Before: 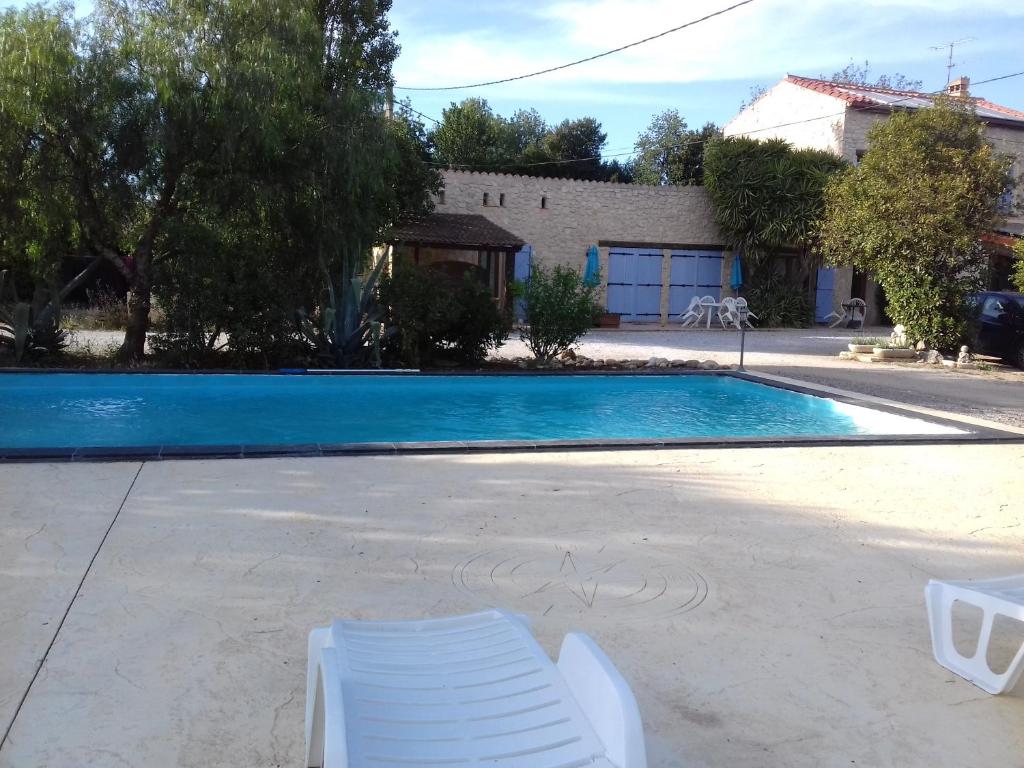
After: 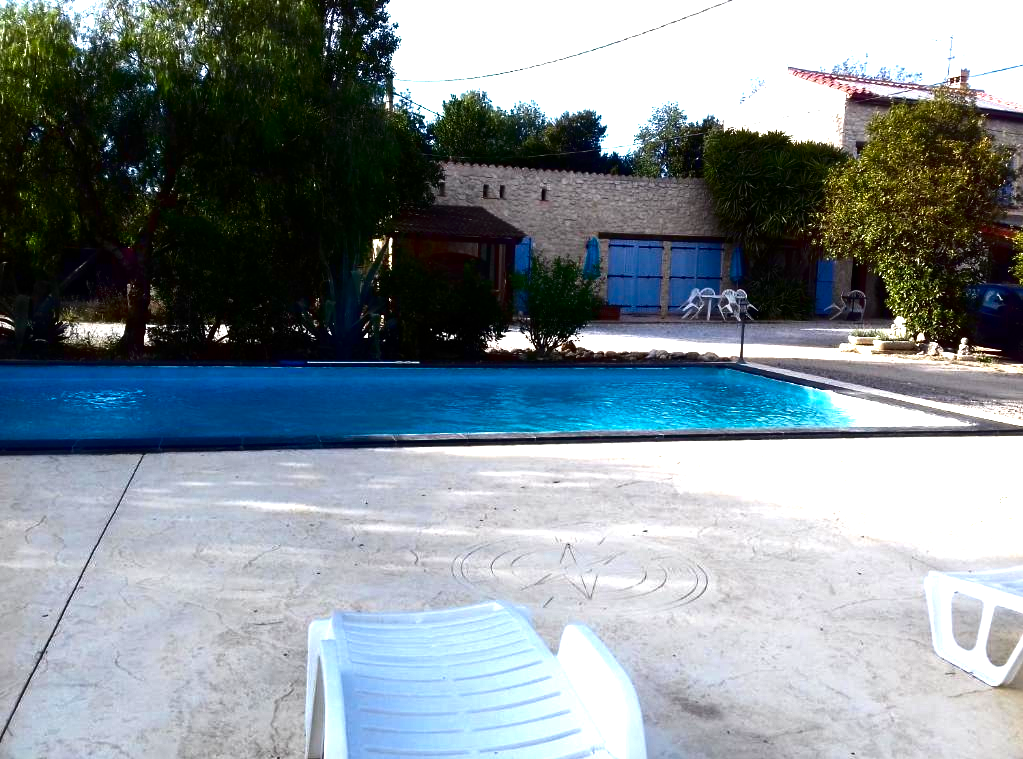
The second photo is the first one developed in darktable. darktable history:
contrast brightness saturation: contrast 0.09, brightness -0.59, saturation 0.17
exposure: black level correction 0, exposure 1 EV, compensate highlight preservation false
crop: top 1.049%, right 0.001%
